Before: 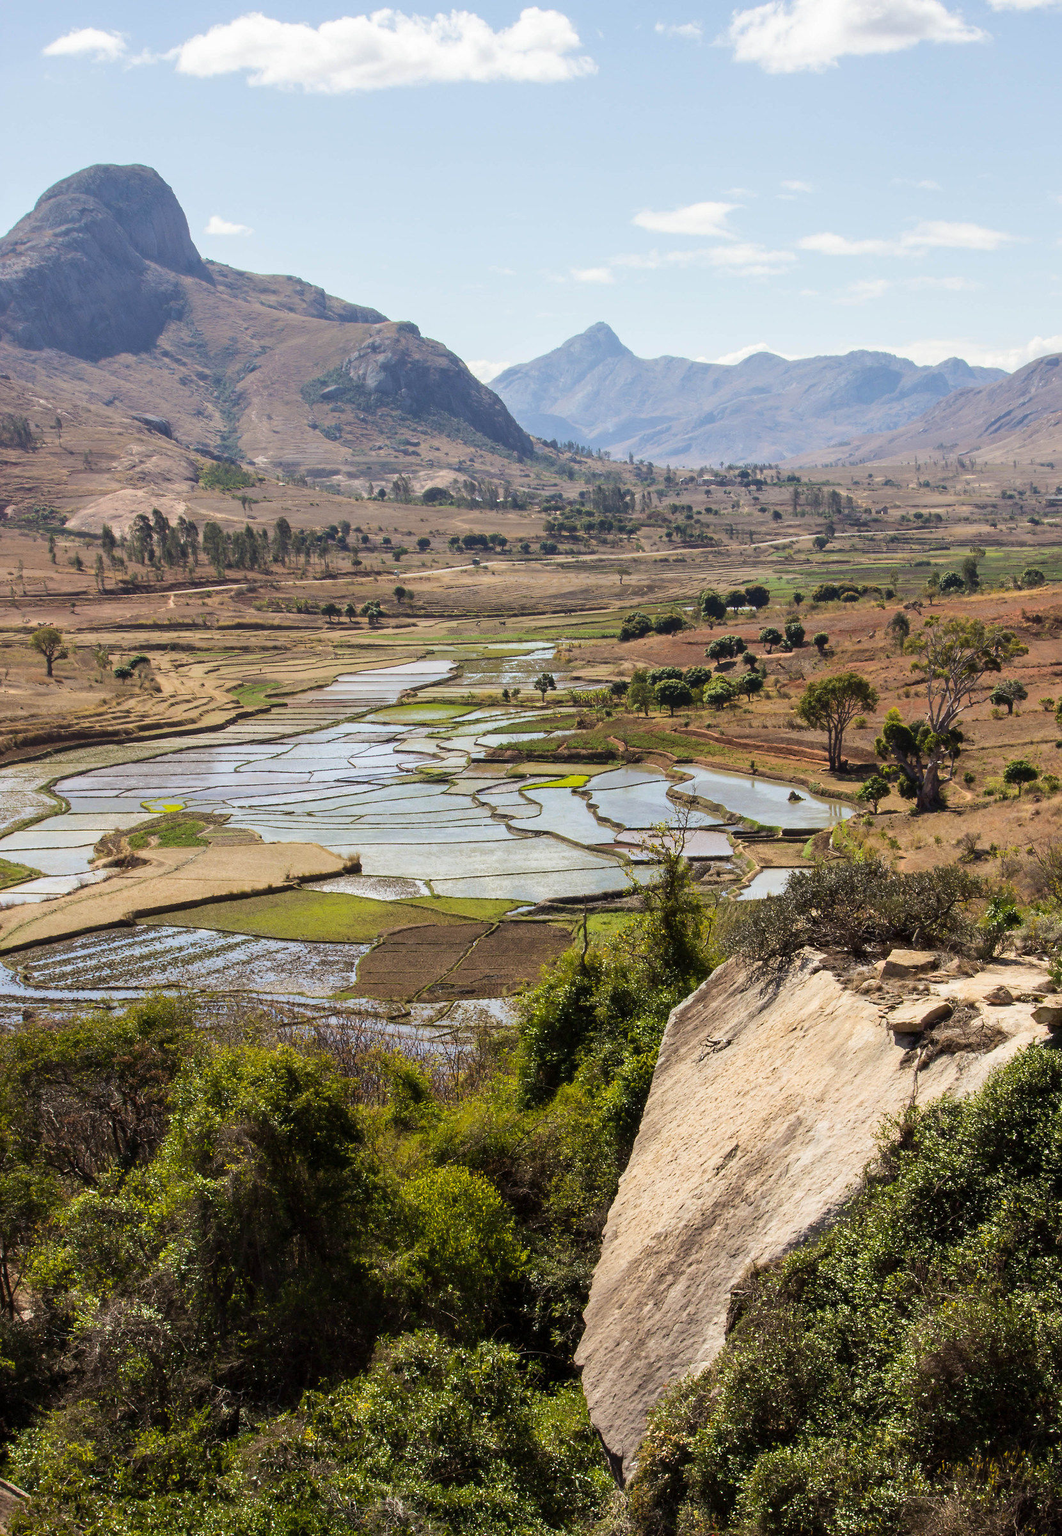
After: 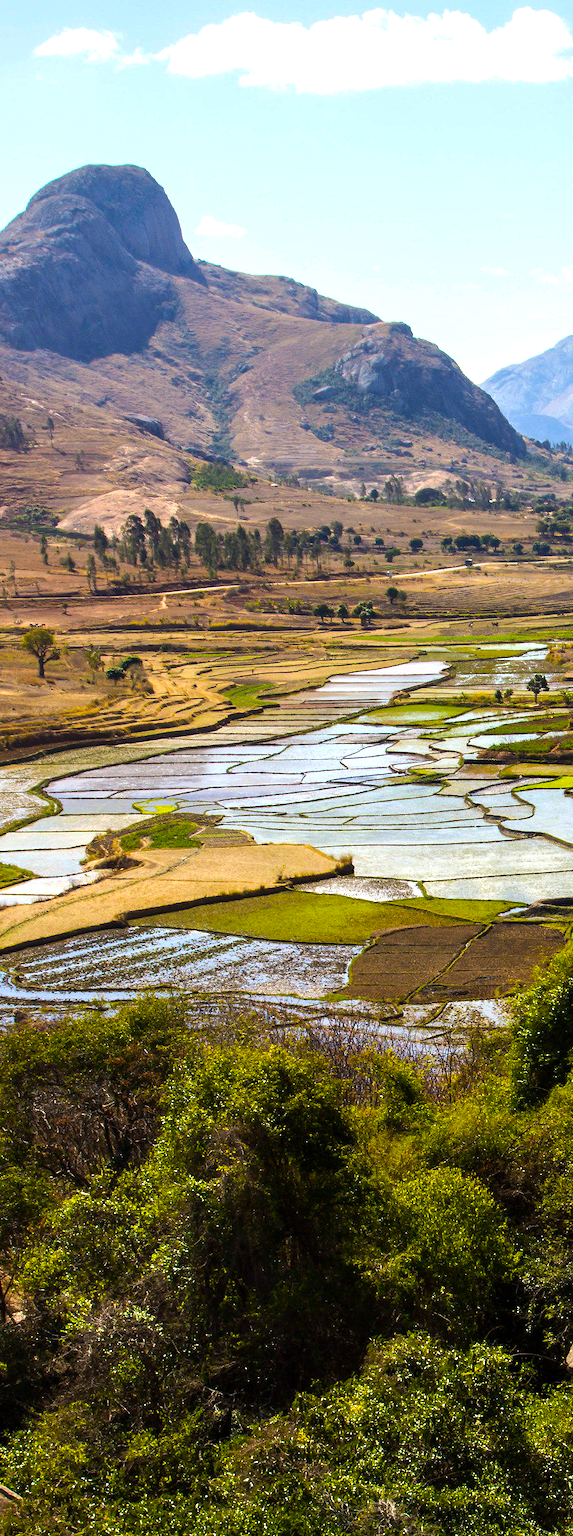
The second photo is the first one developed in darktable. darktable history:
crop: left 0.787%, right 45.268%, bottom 0.091%
color balance rgb: shadows lift › chroma 2.039%, shadows lift › hue 246.89°, linear chroma grading › global chroma 25.372%, perceptual saturation grading › global saturation 31.041%, perceptual brilliance grading › global brilliance 15.138%, perceptual brilliance grading › shadows -34.502%
